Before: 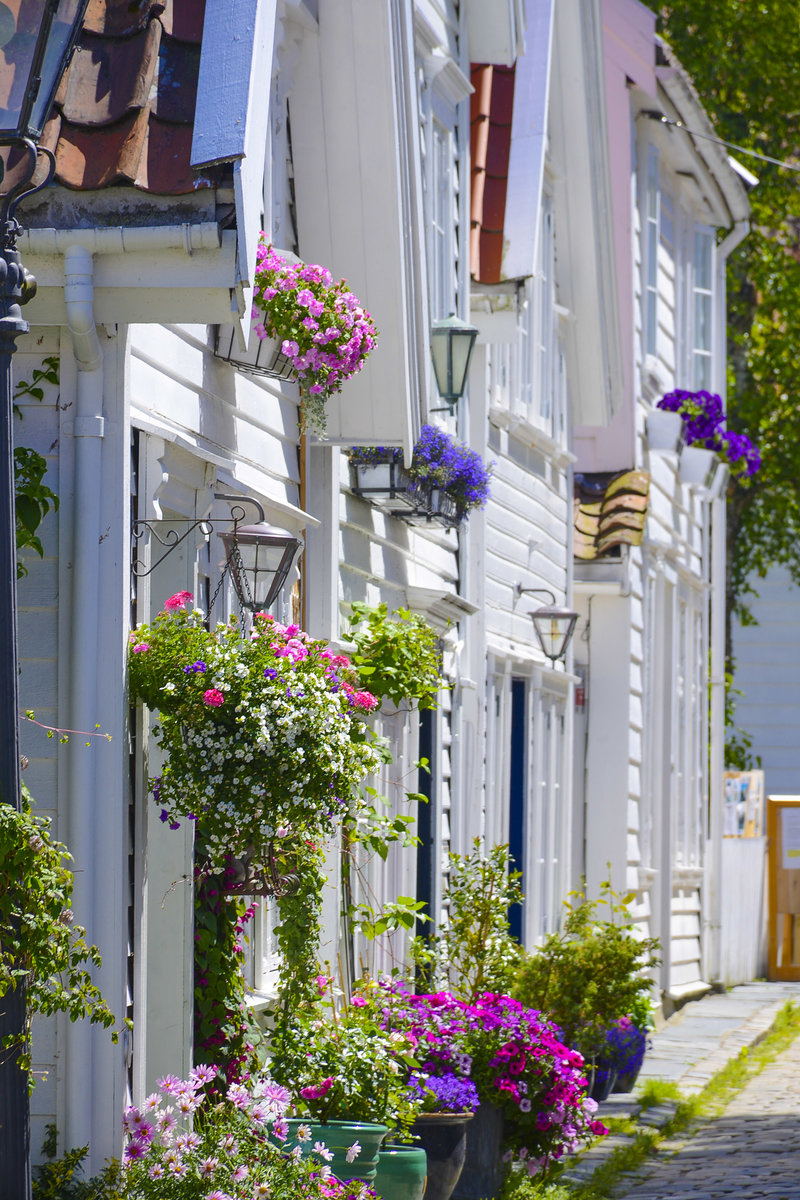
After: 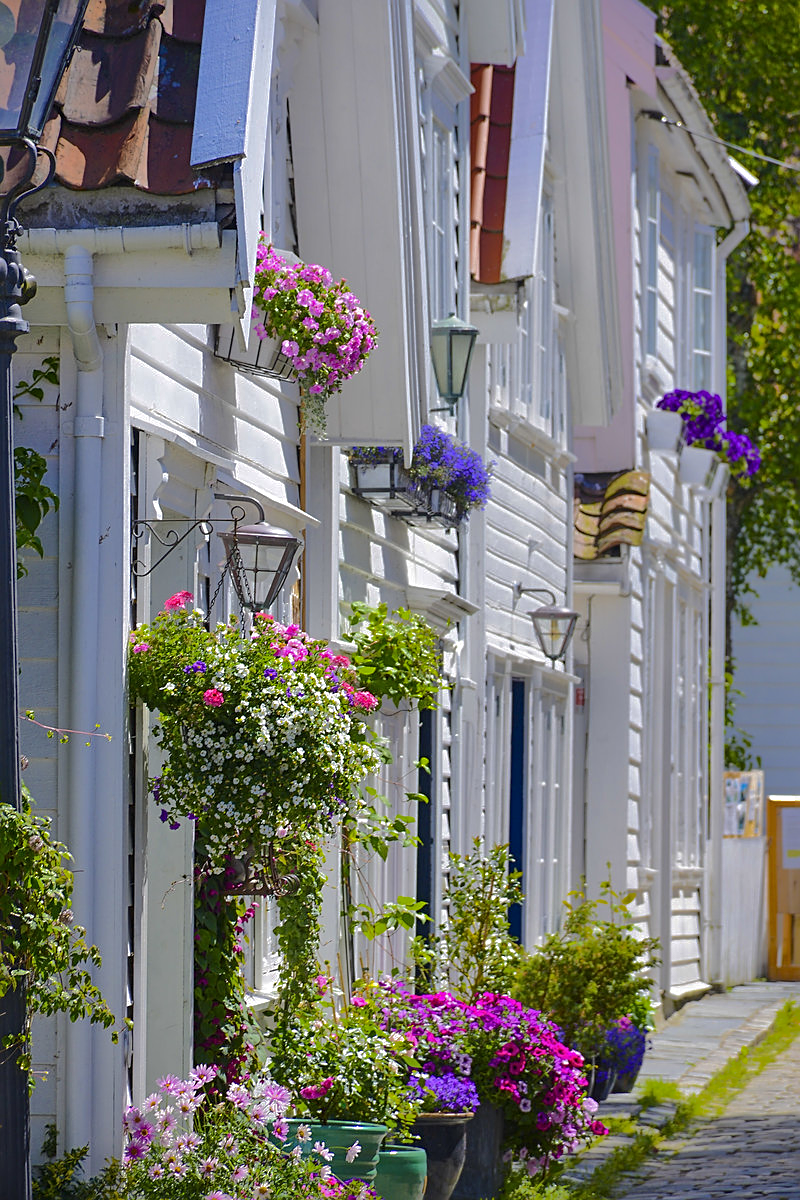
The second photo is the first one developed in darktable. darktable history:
sharpen: on, module defaults
shadows and highlights: shadows -18.95, highlights -73.51
